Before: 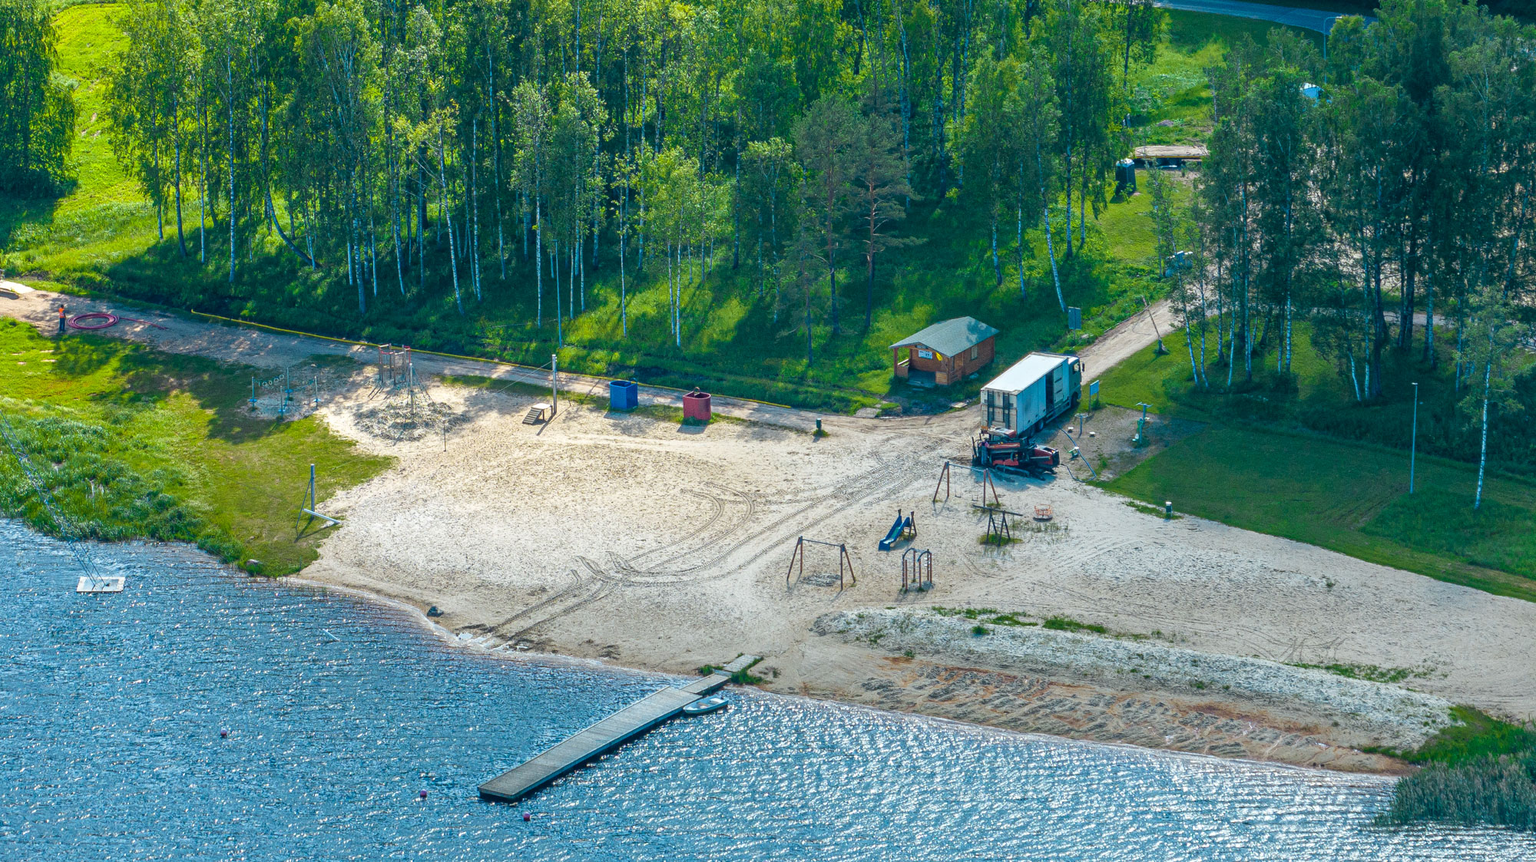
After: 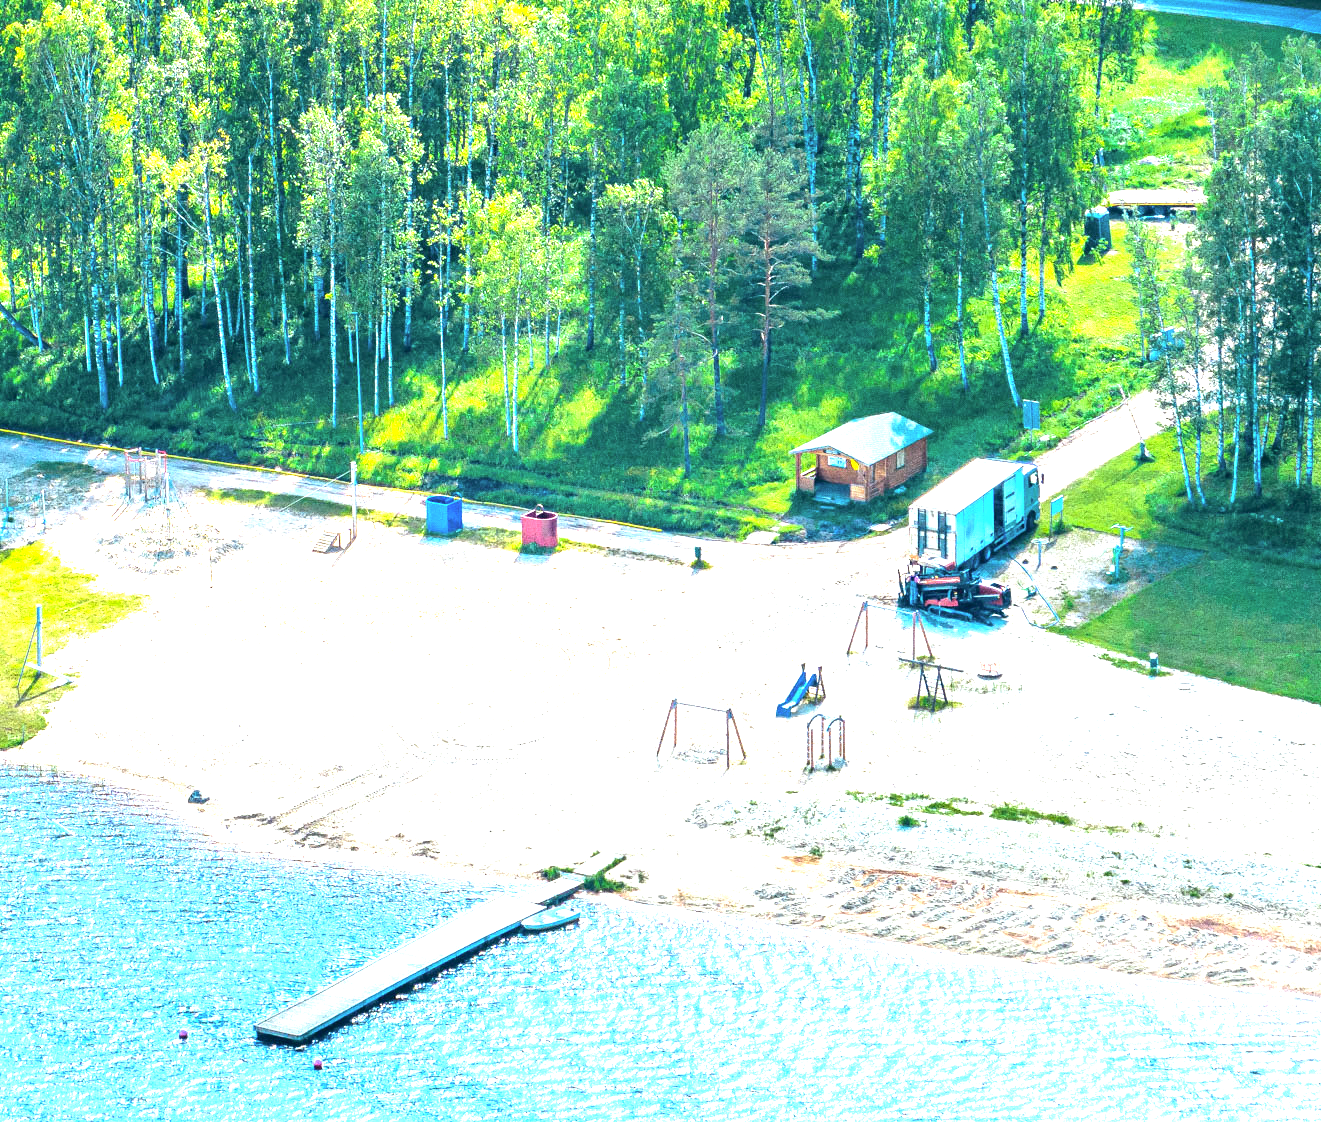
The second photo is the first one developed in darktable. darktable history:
exposure: black level correction 0, exposure 1.6 EV, compensate exposure bias true, compensate highlight preservation false
crop and rotate: left 18.442%, right 15.508%
color balance: lift [0.998, 0.998, 1.001, 1.002], gamma [0.995, 1.025, 0.992, 0.975], gain [0.995, 1.02, 0.997, 0.98]
tone equalizer: -8 EV -0.75 EV, -7 EV -0.7 EV, -6 EV -0.6 EV, -5 EV -0.4 EV, -3 EV 0.4 EV, -2 EV 0.6 EV, -1 EV 0.7 EV, +0 EV 0.75 EV, edges refinement/feathering 500, mask exposure compensation -1.57 EV, preserve details no
